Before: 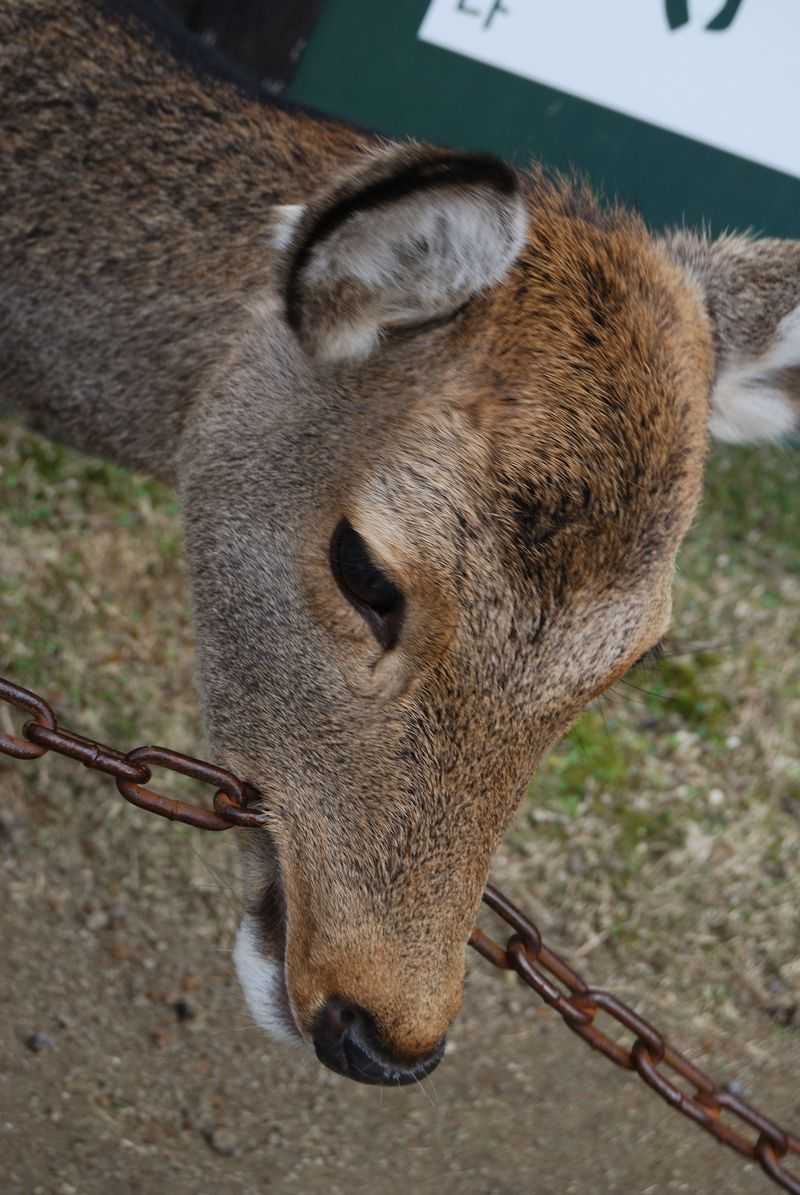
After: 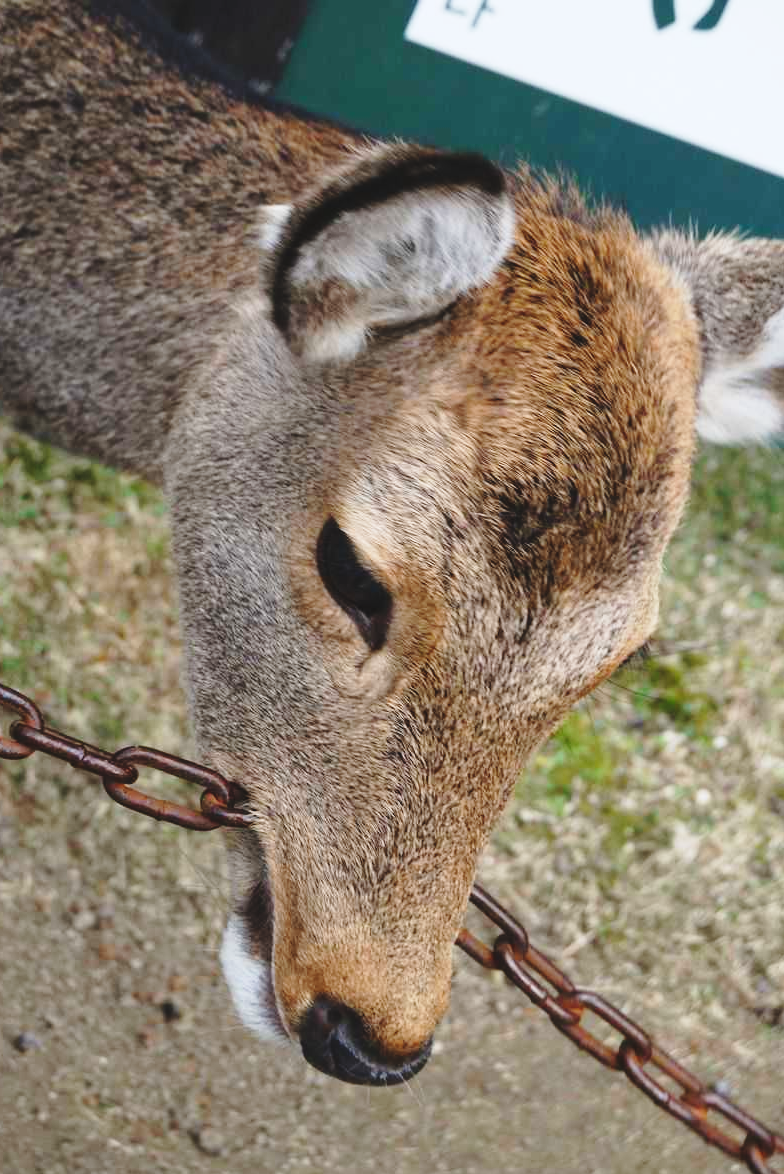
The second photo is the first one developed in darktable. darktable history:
exposure: black level correction -0.008, exposure 0.072 EV, compensate highlight preservation false
crop: left 1.649%, right 0.276%, bottom 1.757%
base curve: curves: ch0 [(0, 0) (0.028, 0.03) (0.121, 0.232) (0.46, 0.748) (0.859, 0.968) (1, 1)], preserve colors none
